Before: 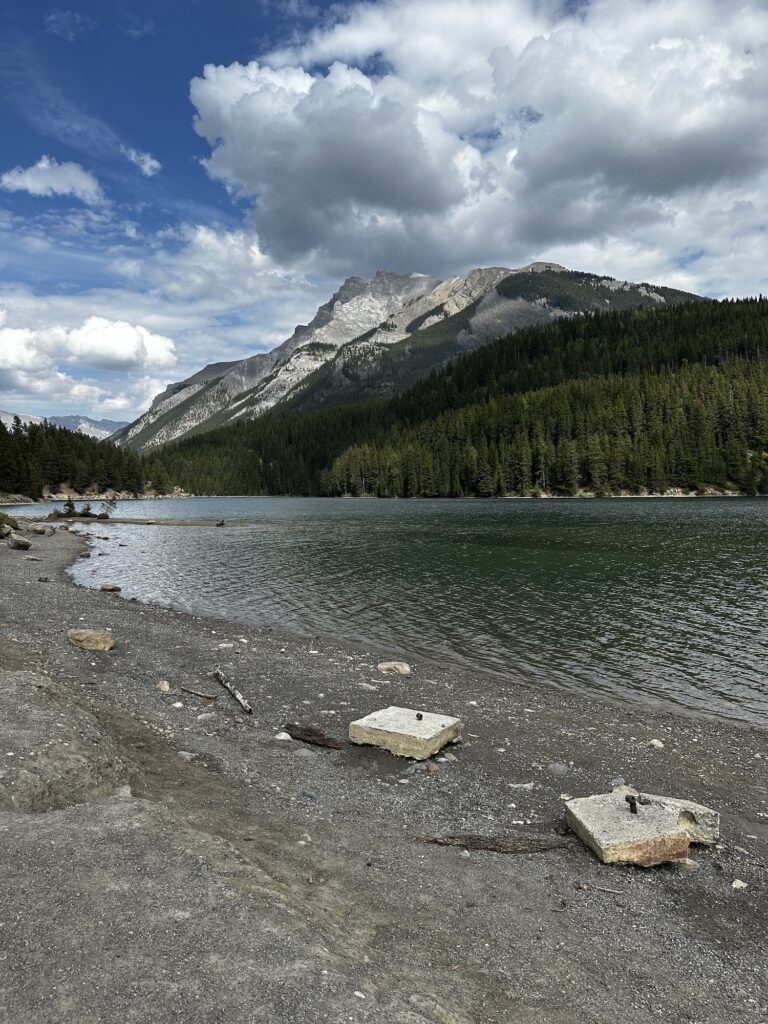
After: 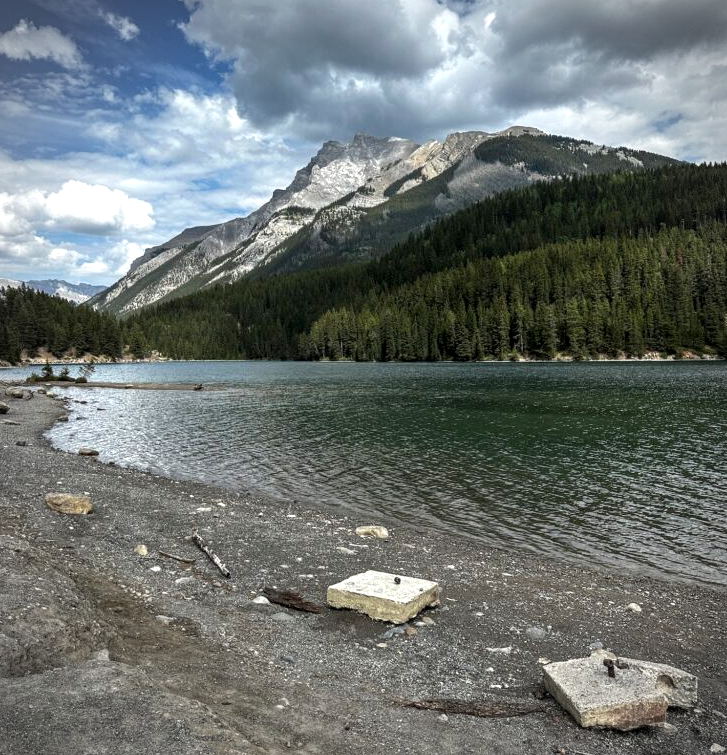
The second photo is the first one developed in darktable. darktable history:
crop and rotate: left 2.885%, top 13.358%, right 2.42%, bottom 12.836%
local contrast: on, module defaults
tone equalizer: -8 EV -0.412 EV, -7 EV -0.413 EV, -6 EV -0.299 EV, -5 EV -0.252 EV, -3 EV 0.191 EV, -2 EV 0.32 EV, -1 EV 0.399 EV, +0 EV 0.431 EV, smoothing diameter 25%, edges refinement/feathering 14.61, preserve details guided filter
vignetting: on, module defaults
